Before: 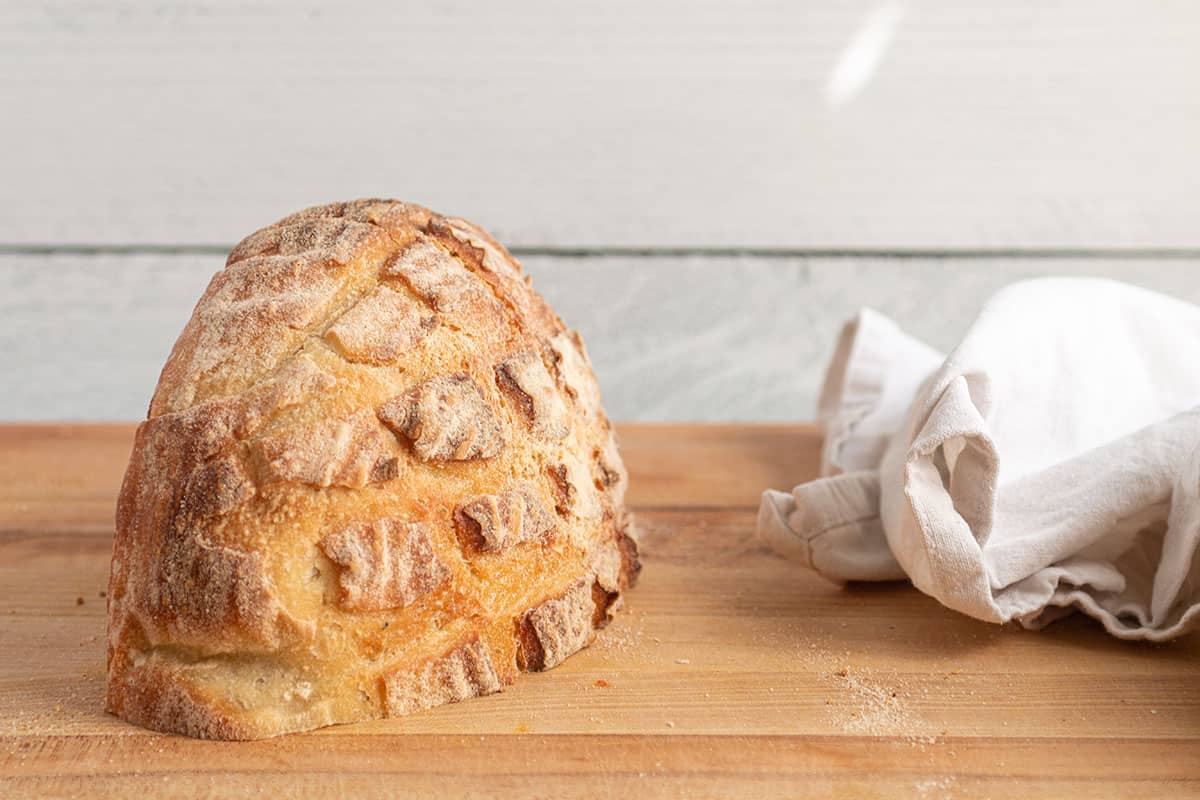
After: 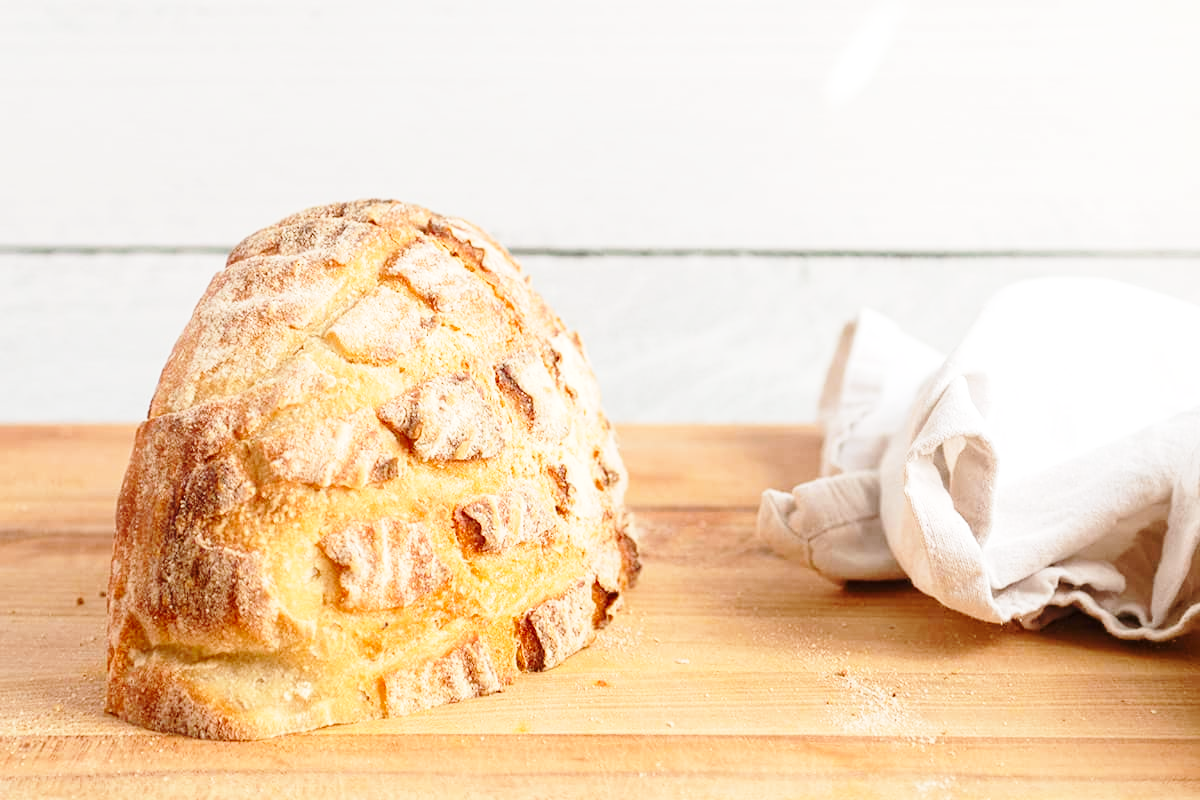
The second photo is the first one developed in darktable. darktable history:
base curve: curves: ch0 [(0, 0) (0.028, 0.03) (0.121, 0.232) (0.46, 0.748) (0.859, 0.968) (1, 1)], preserve colors none
exposure: exposure 0.127 EV, compensate highlight preservation false
